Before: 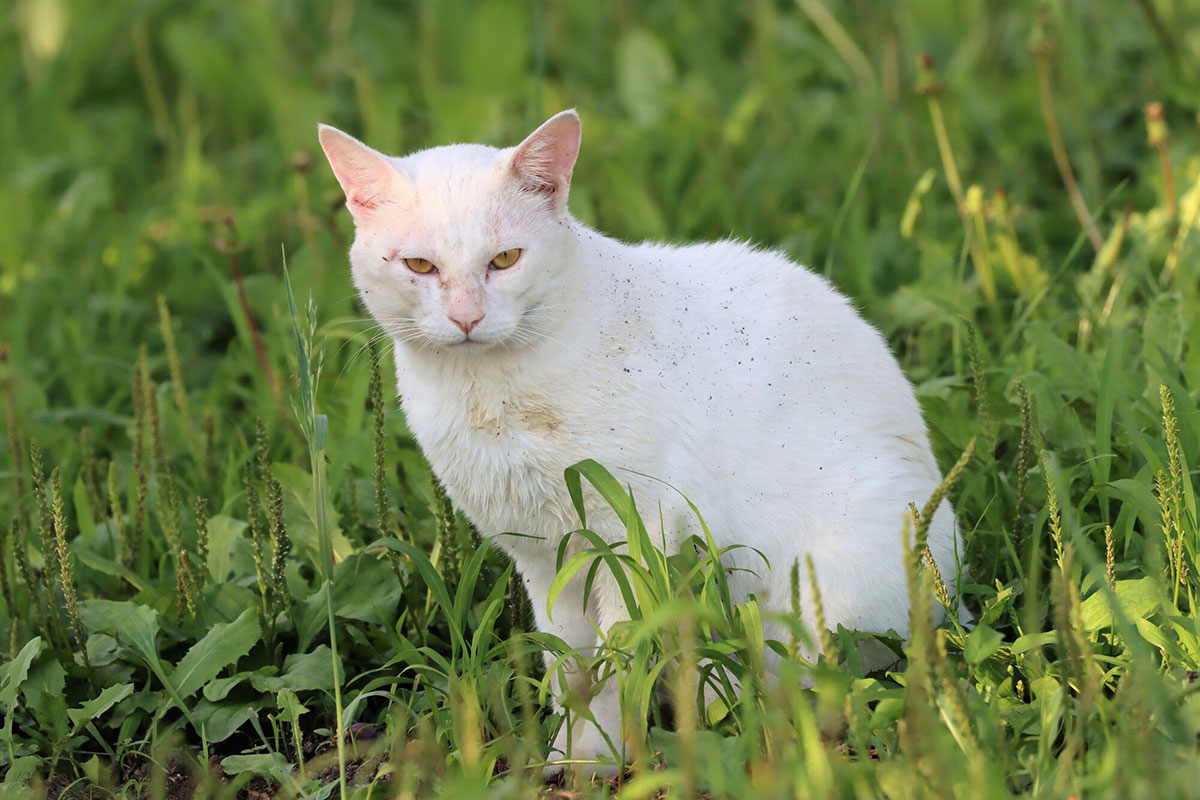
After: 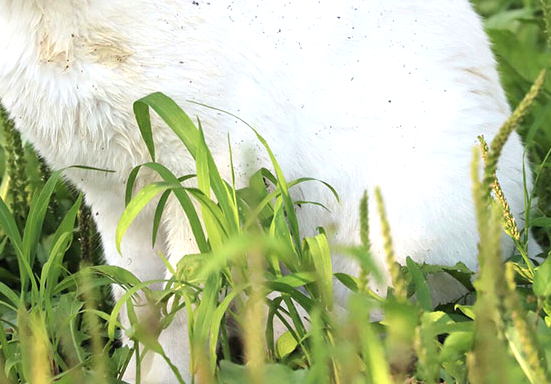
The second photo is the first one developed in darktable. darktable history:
crop: left 35.946%, top 45.994%, right 18.114%, bottom 5.891%
local contrast: mode bilateral grid, contrast 15, coarseness 35, detail 103%, midtone range 0.2
exposure: black level correction 0, exposure 0.692 EV, compensate exposure bias true, compensate highlight preservation false
